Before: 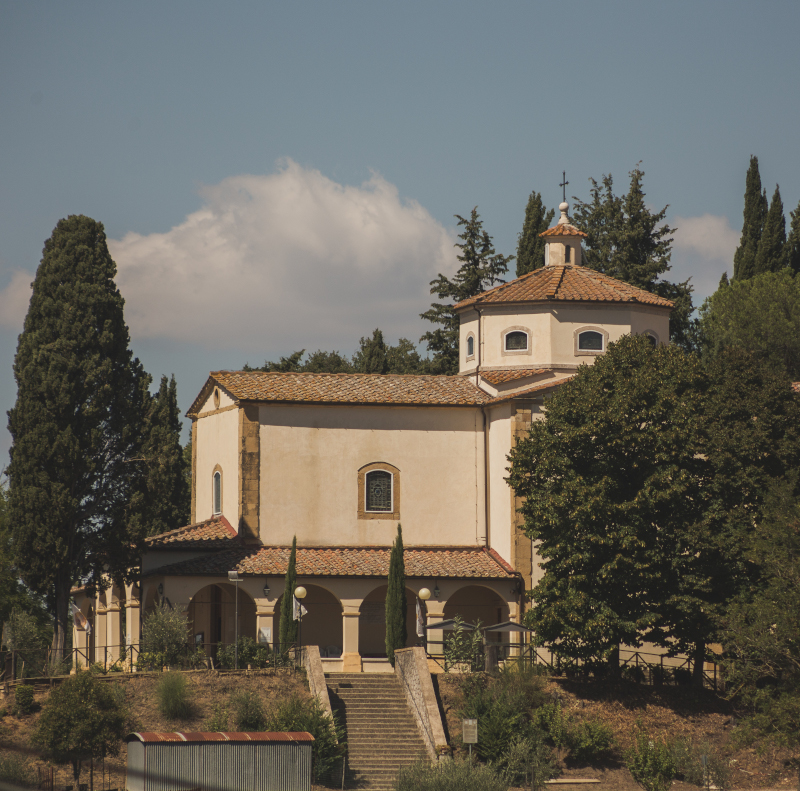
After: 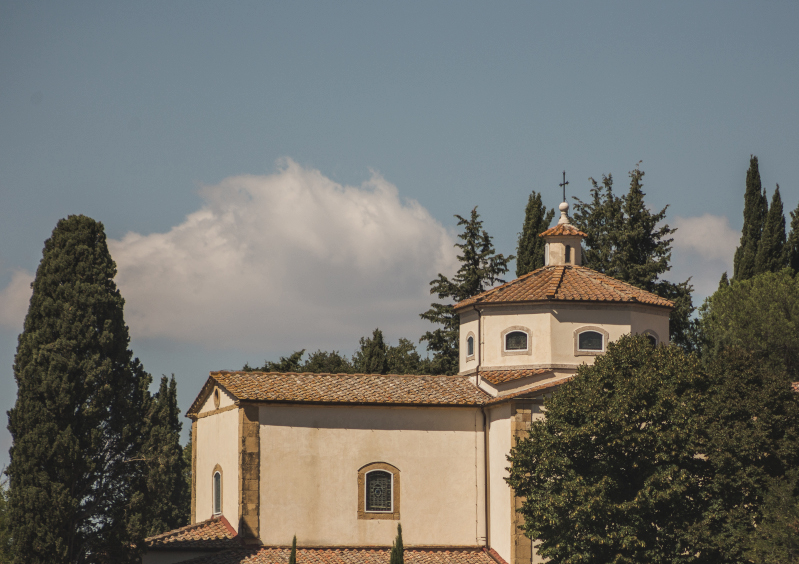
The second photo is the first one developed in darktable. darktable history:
crop: bottom 28.576%
local contrast: on, module defaults
